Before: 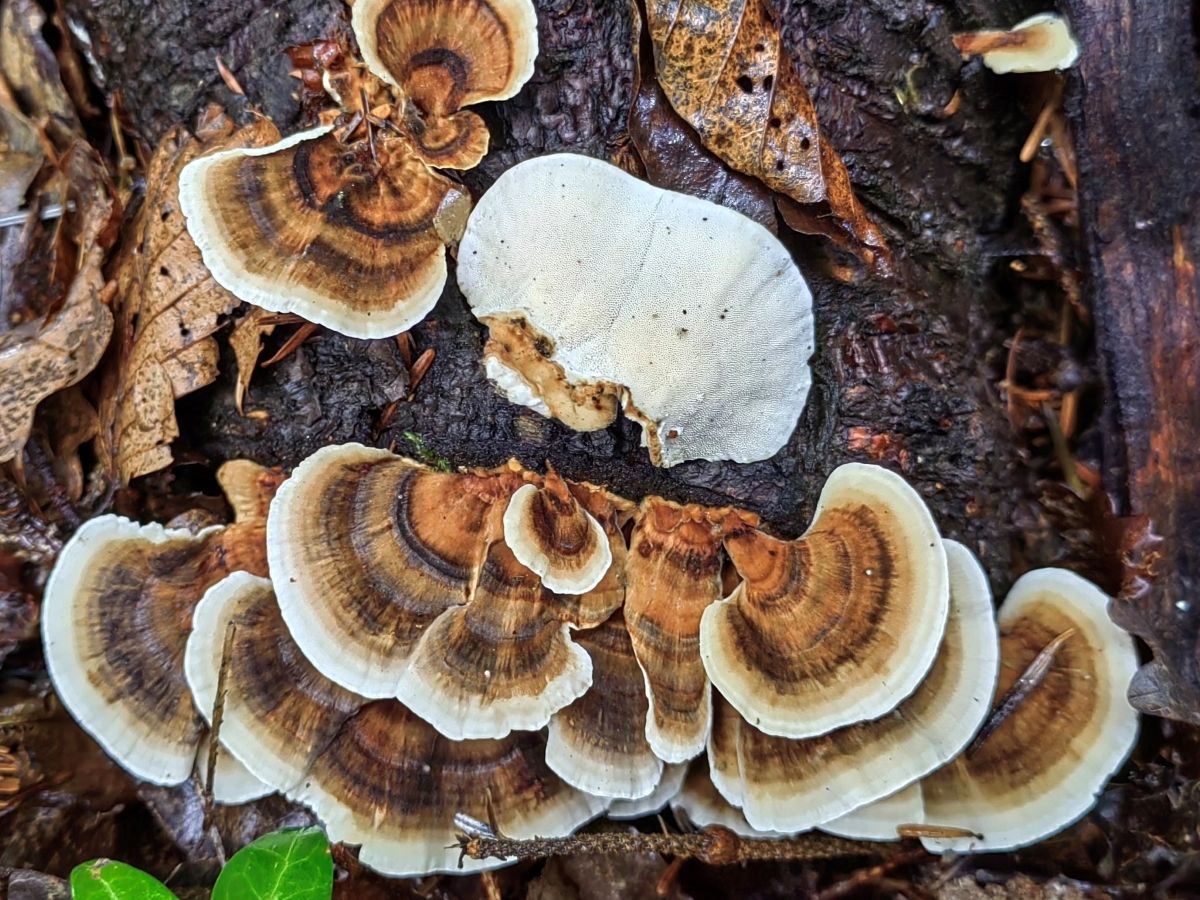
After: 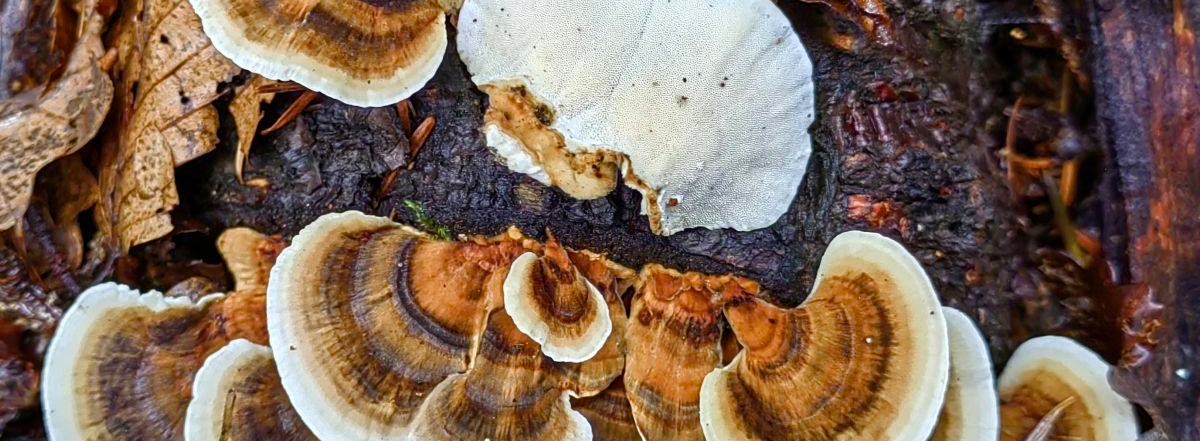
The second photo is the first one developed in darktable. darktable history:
crop and rotate: top 25.888%, bottom 25.086%
color balance rgb: perceptual saturation grading › global saturation 20%, perceptual saturation grading › highlights -25.351%, perceptual saturation grading › shadows 24.405%, global vibrance 20%
